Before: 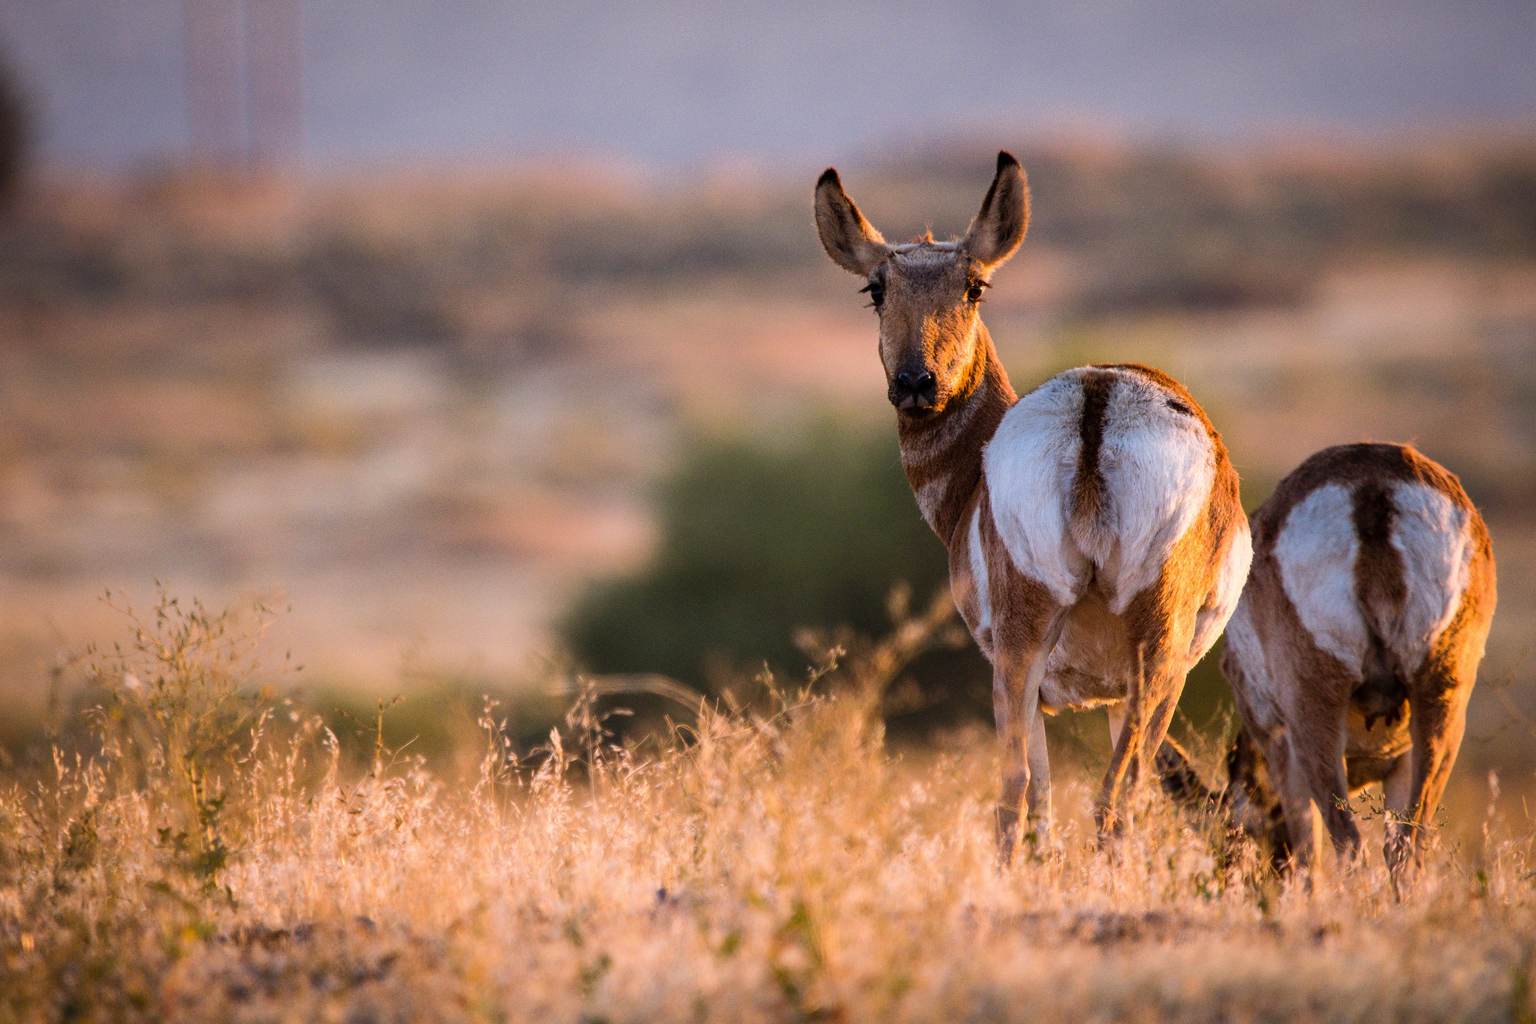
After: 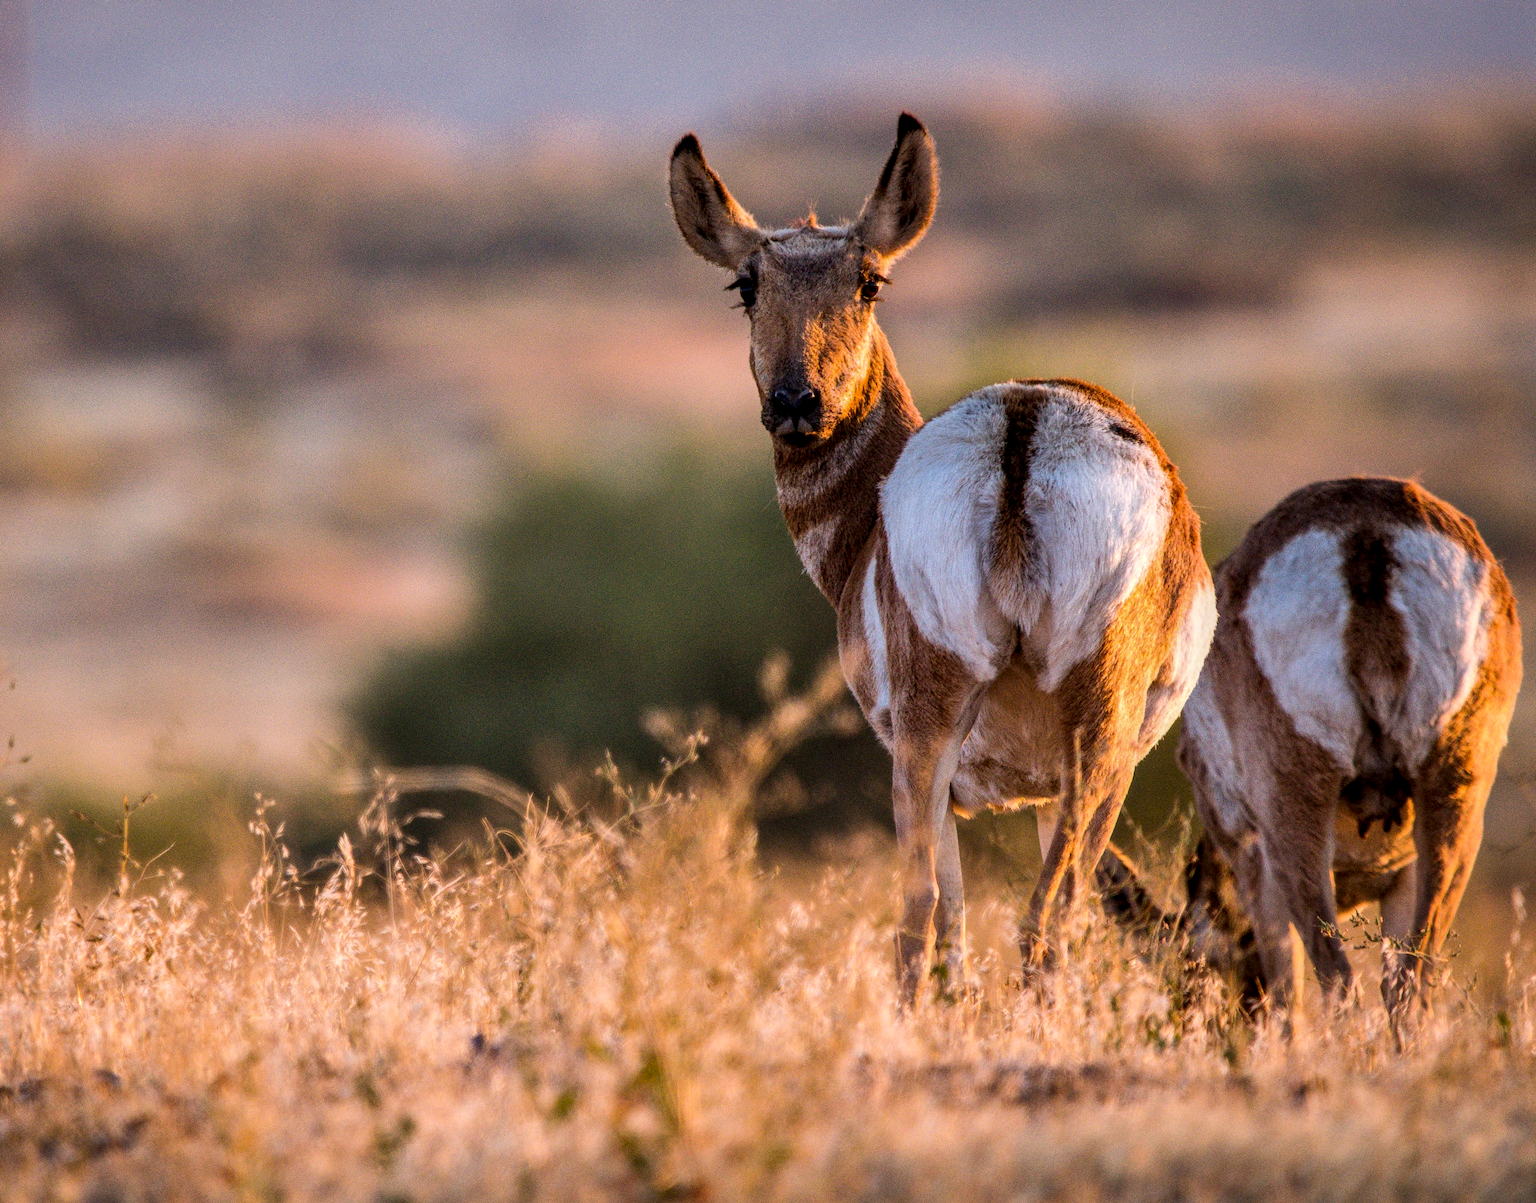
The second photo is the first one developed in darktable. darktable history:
shadows and highlights: soften with gaussian
crop and rotate: left 18.199%, top 5.979%, right 1.803%
local contrast: highlights 28%, detail 130%
